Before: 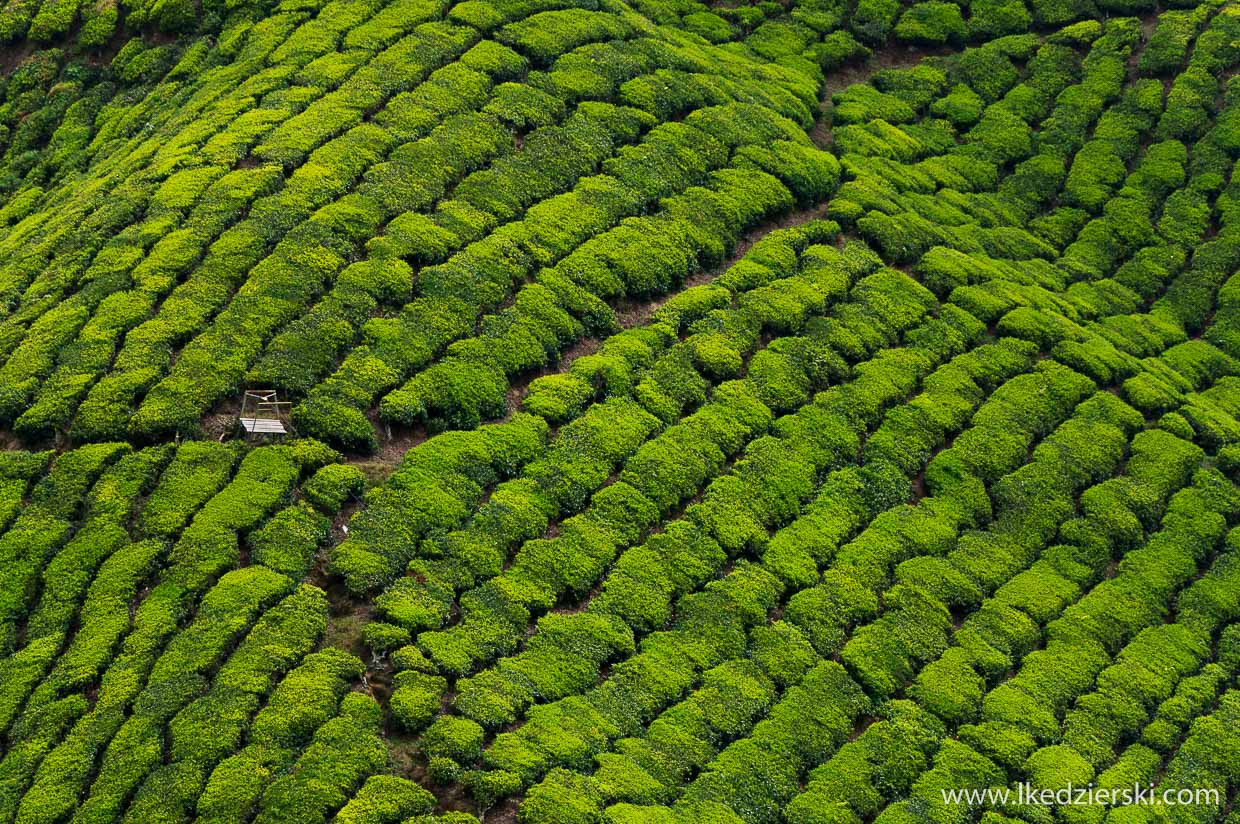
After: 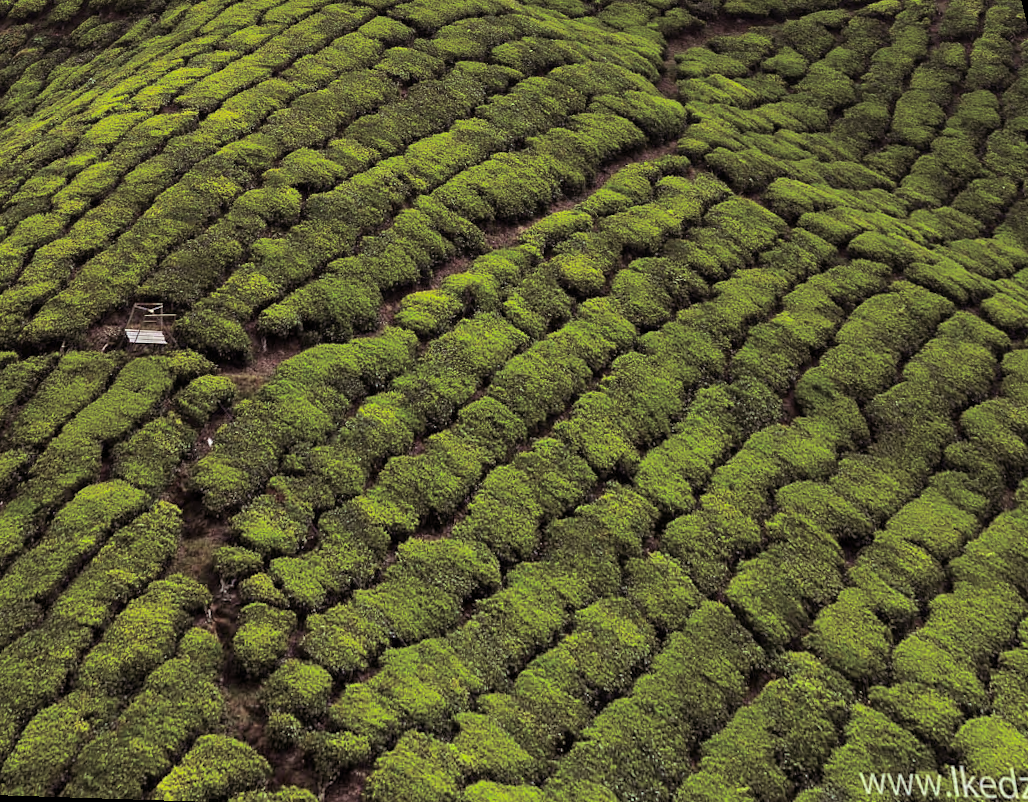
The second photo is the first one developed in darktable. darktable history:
rotate and perspective: rotation 0.72°, lens shift (vertical) -0.352, lens shift (horizontal) -0.051, crop left 0.152, crop right 0.859, crop top 0.019, crop bottom 0.964
split-toning: shadows › saturation 0.24, highlights › hue 54°, highlights › saturation 0.24
